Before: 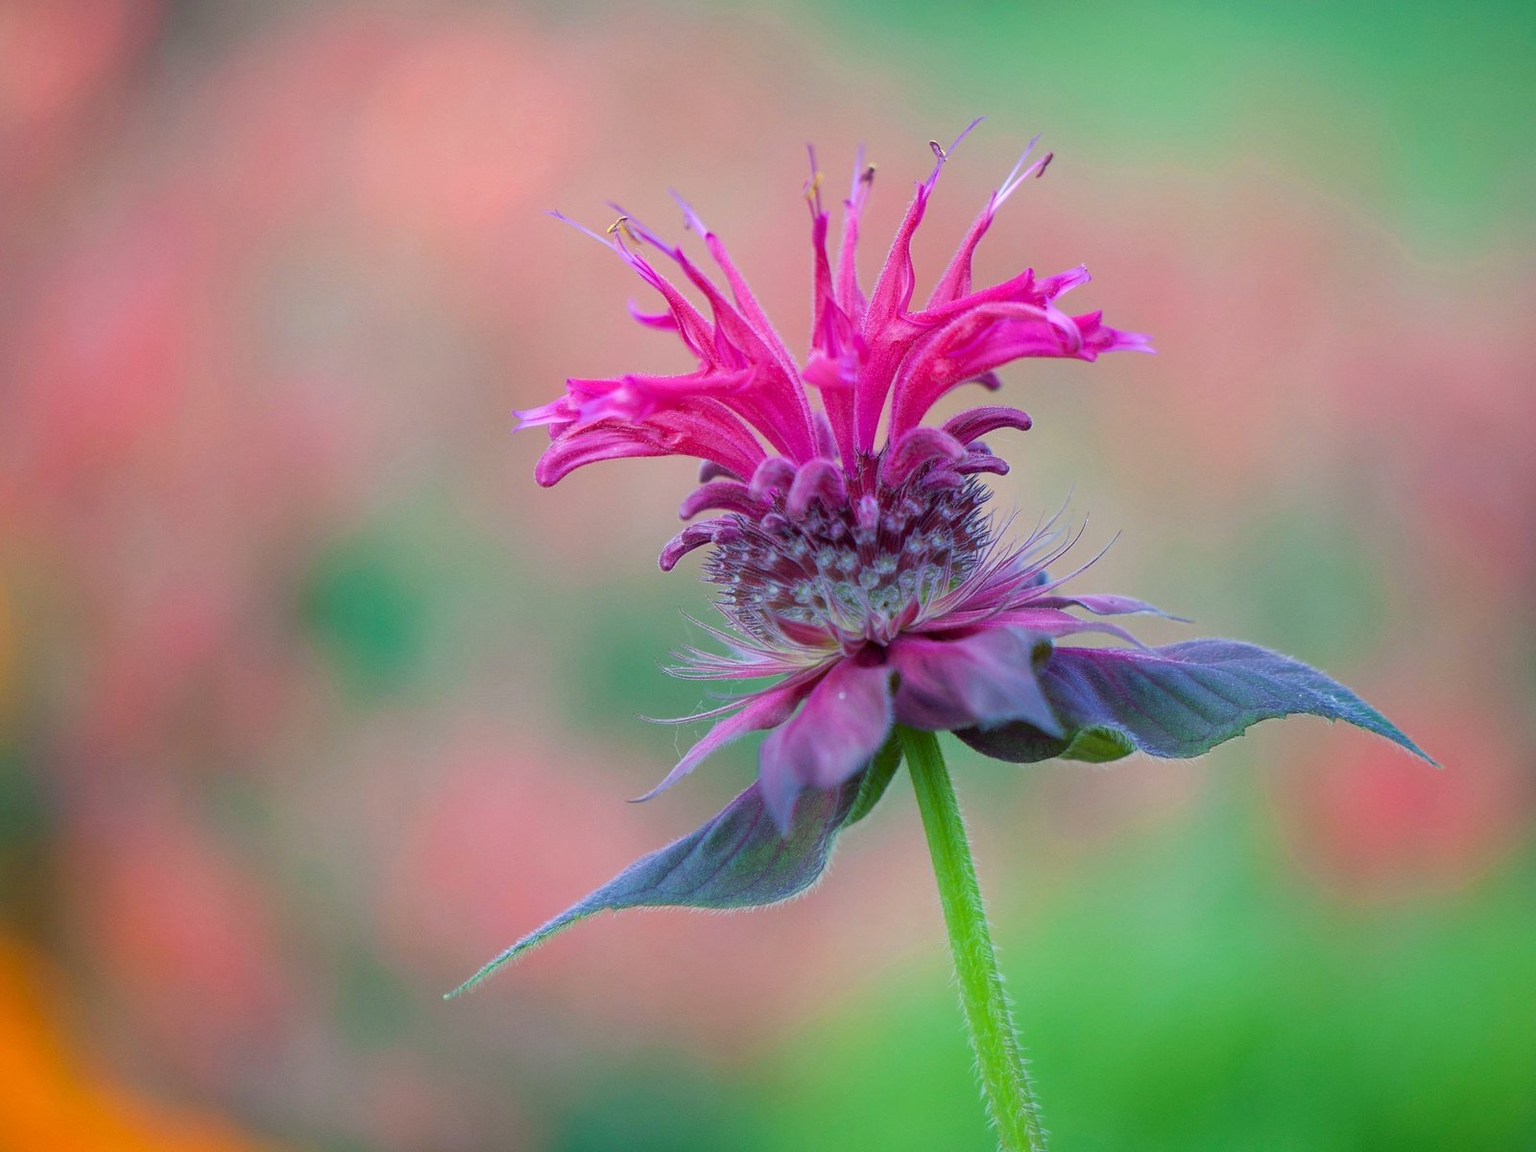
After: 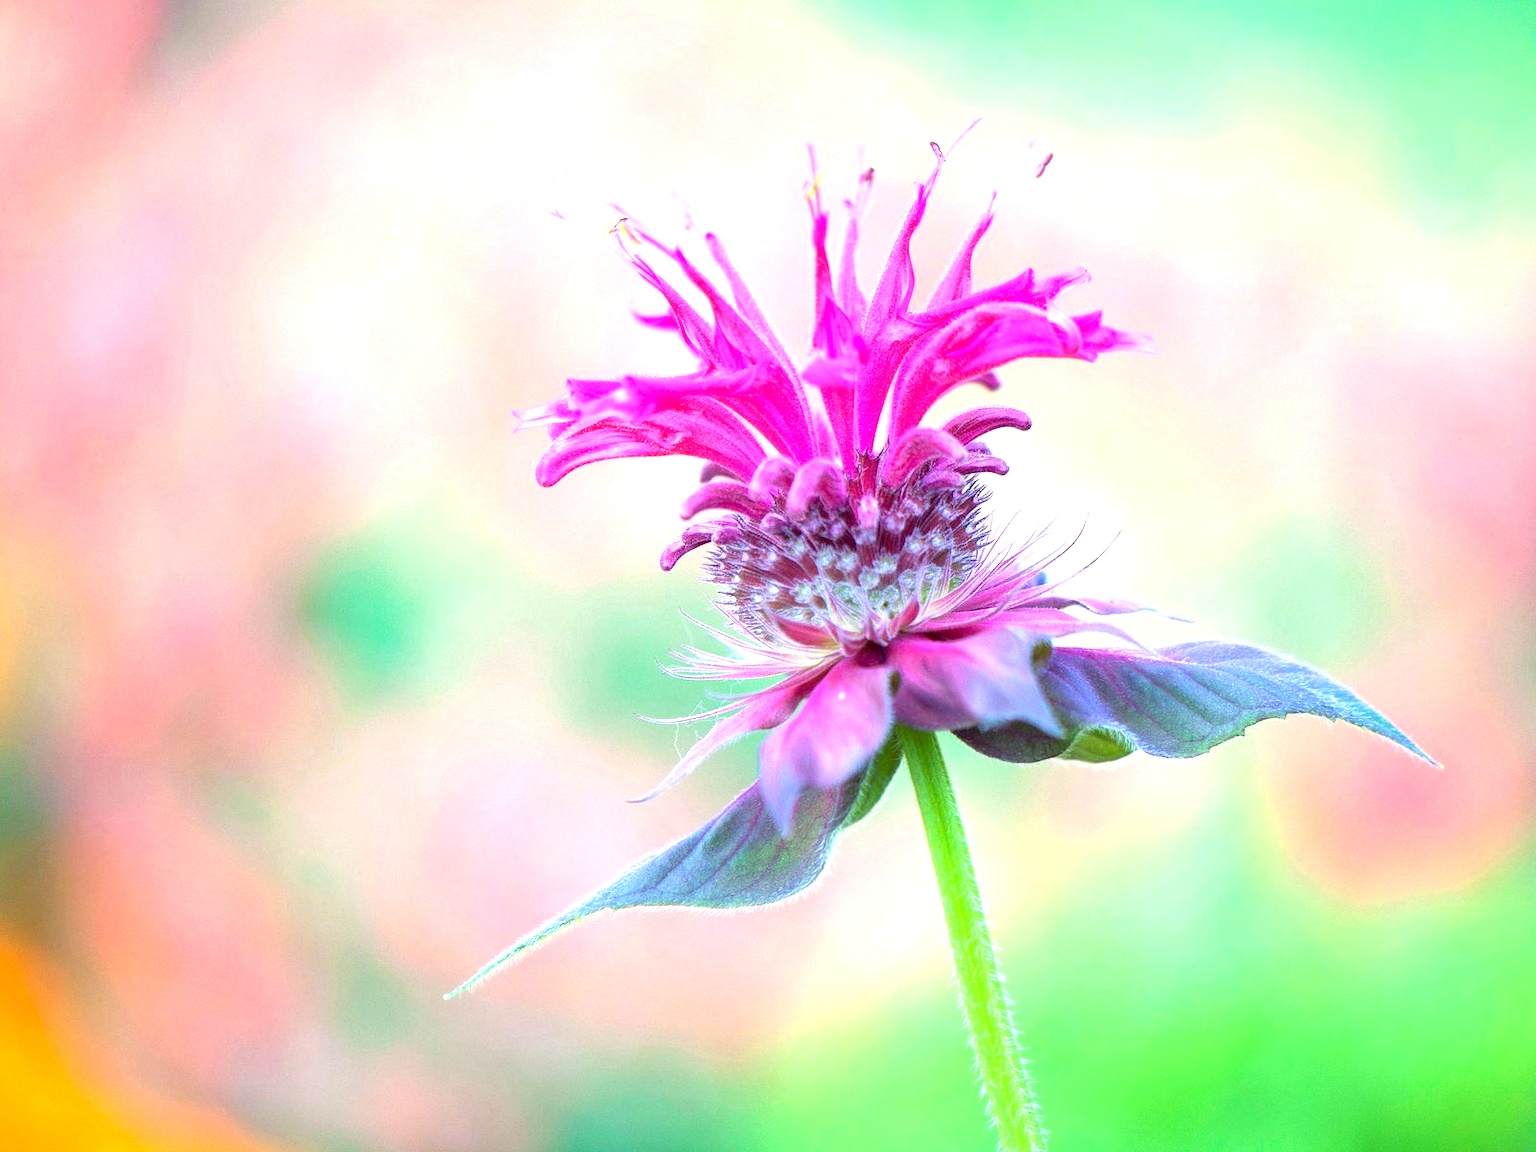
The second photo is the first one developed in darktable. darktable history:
exposure: black level correction 0.001, exposure 1.655 EV, compensate highlight preservation false
